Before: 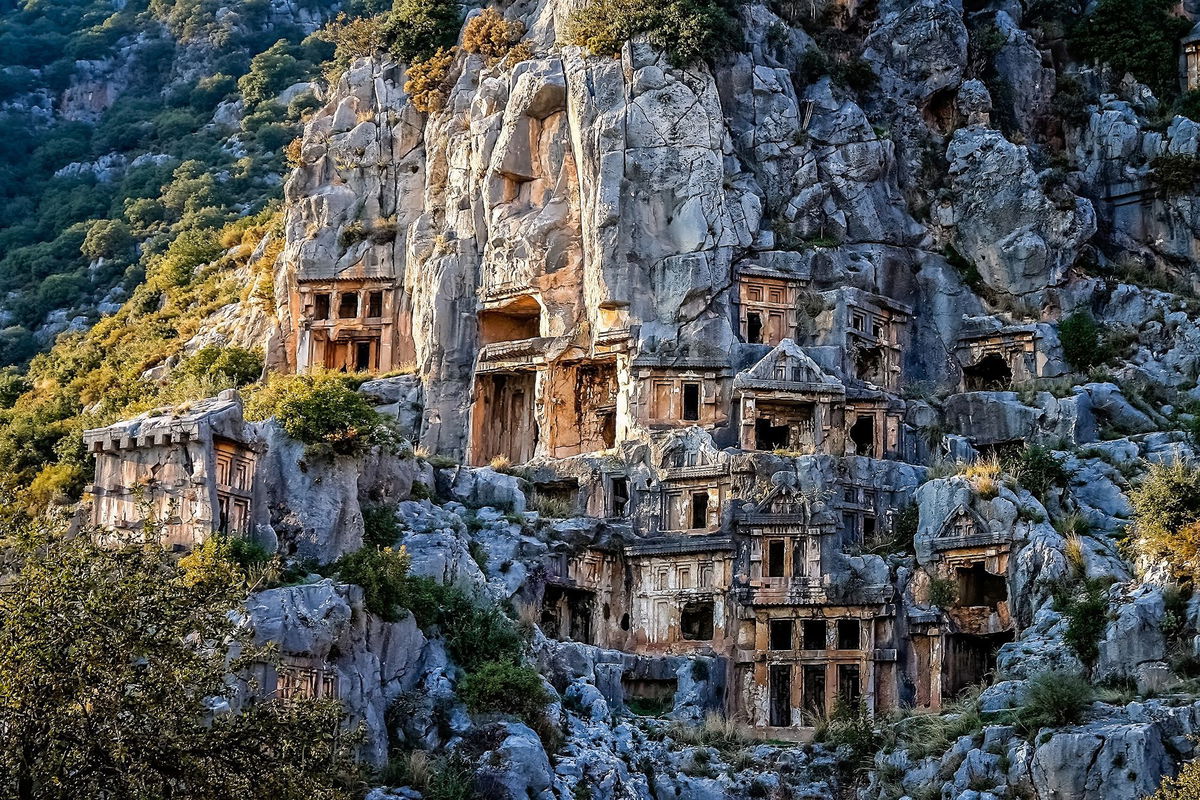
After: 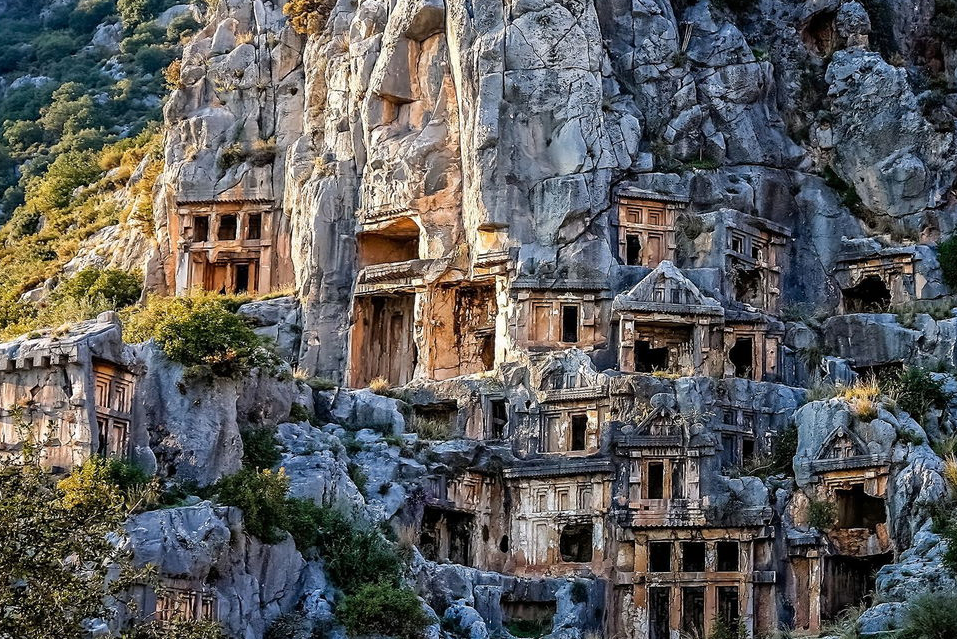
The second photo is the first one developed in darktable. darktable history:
crop and rotate: left 10.084%, top 9.855%, right 10.091%, bottom 10.203%
